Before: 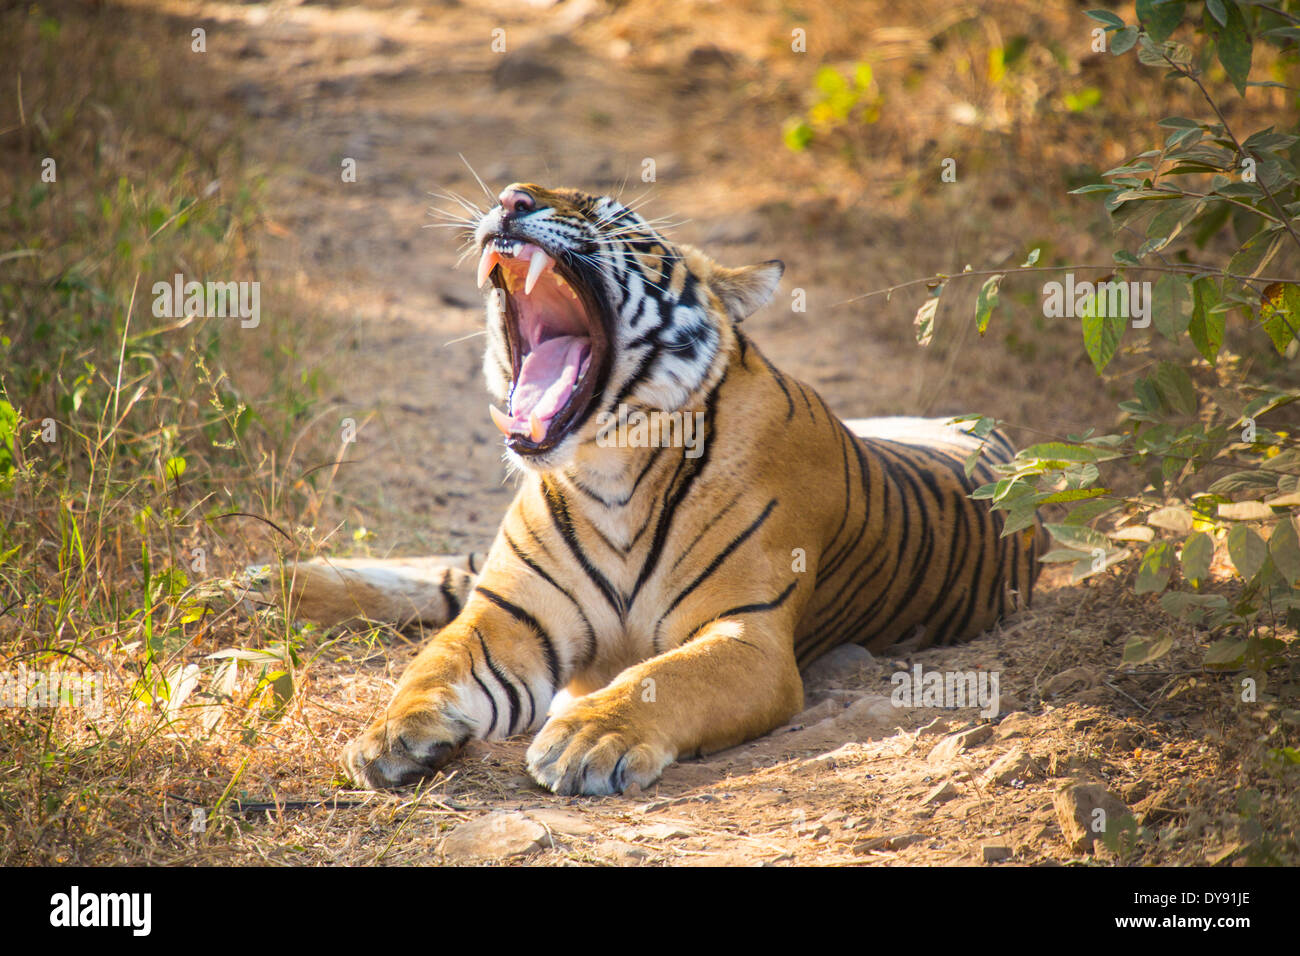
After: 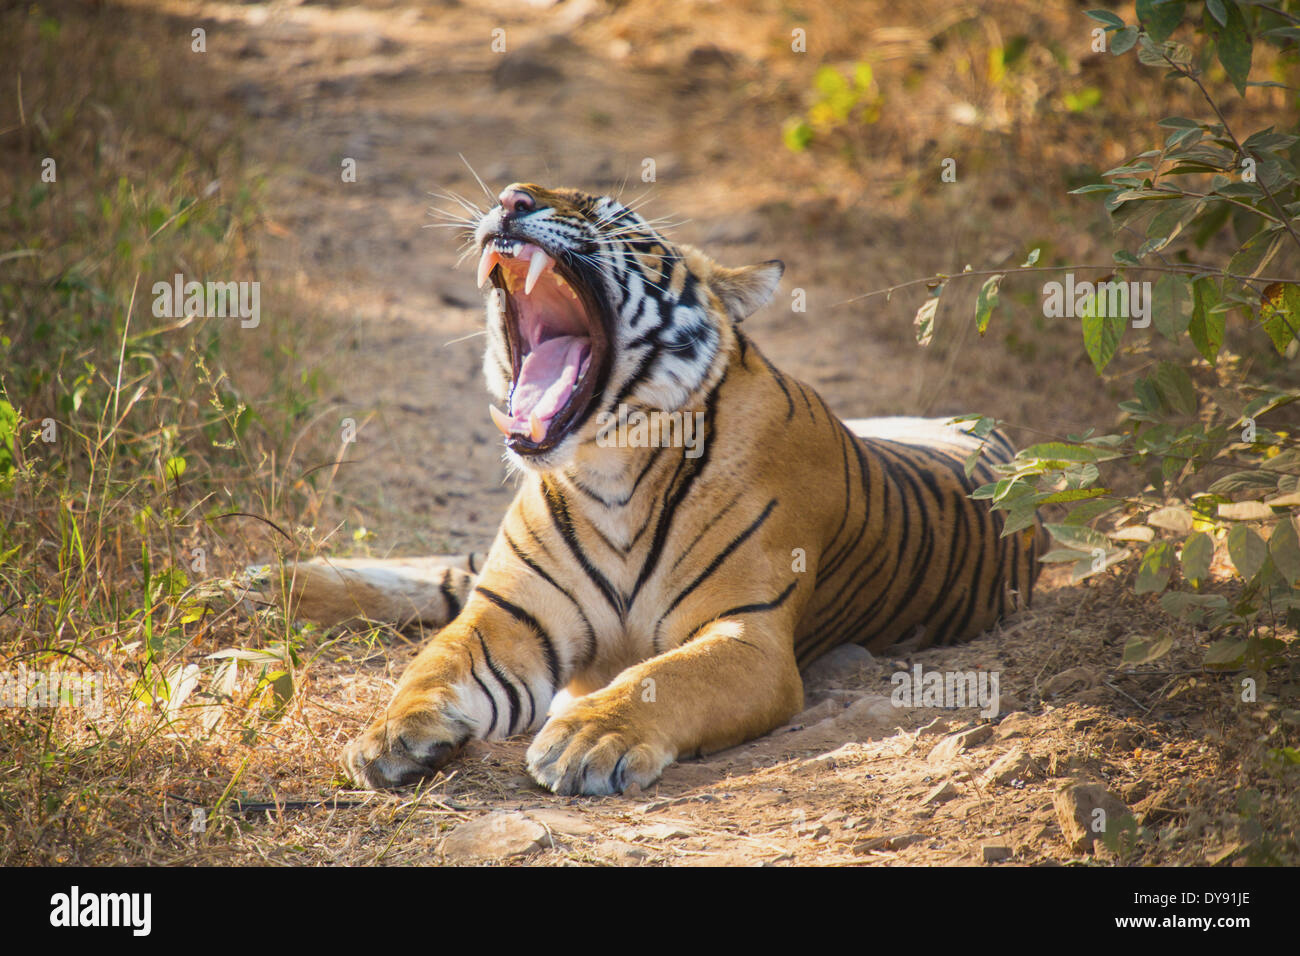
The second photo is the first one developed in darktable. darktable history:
contrast brightness saturation: contrast -0.08, brightness -0.043, saturation -0.11
